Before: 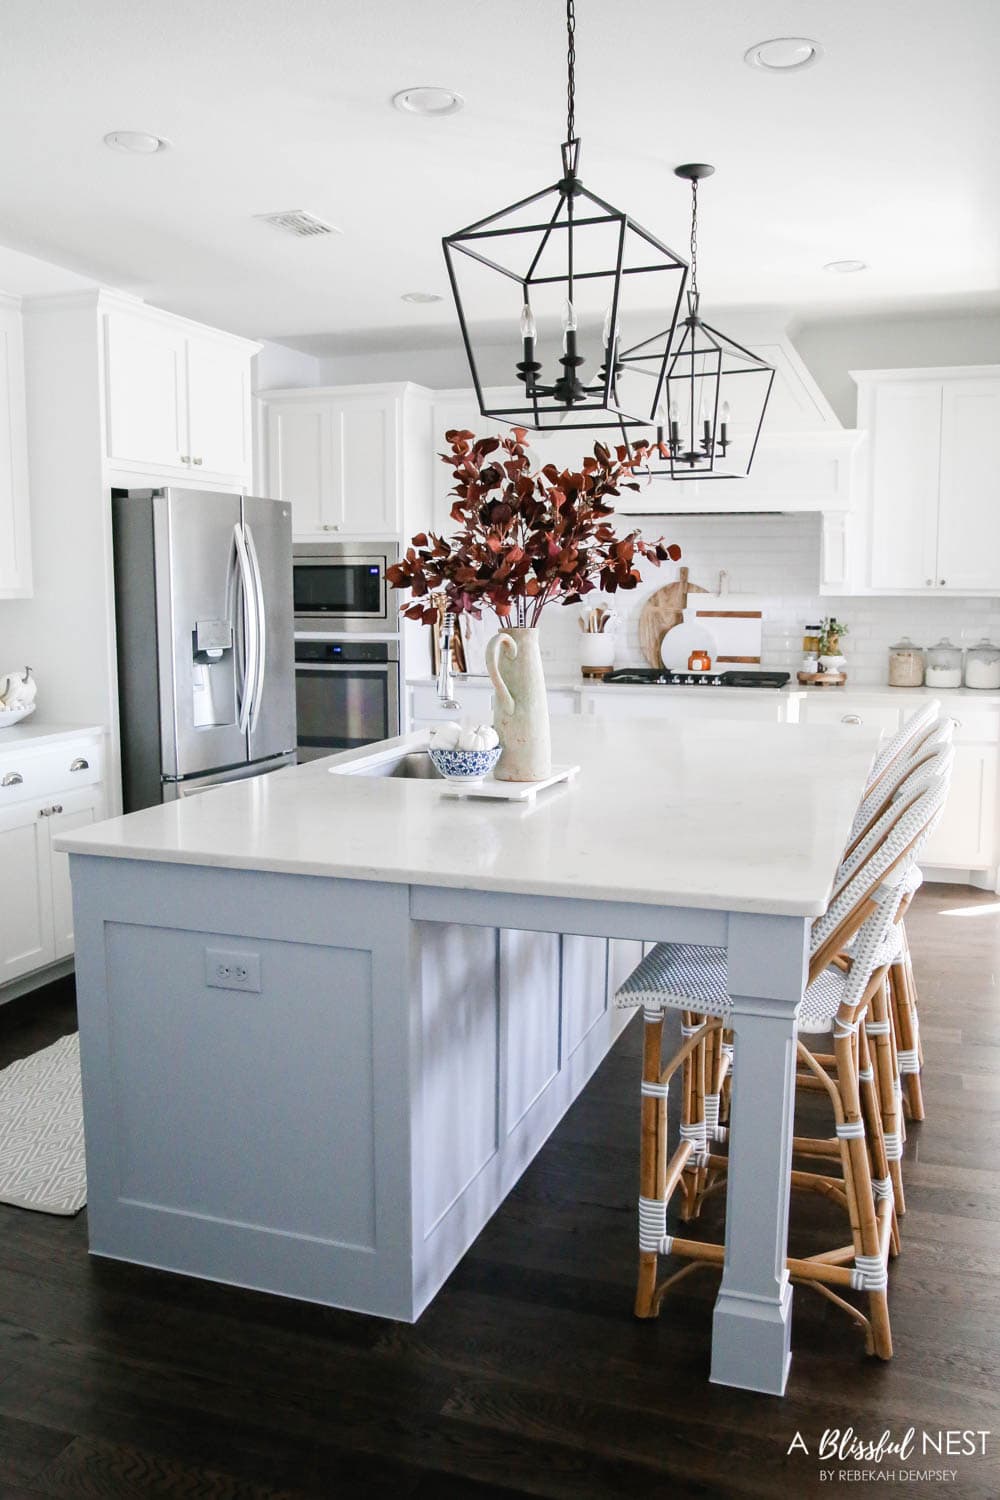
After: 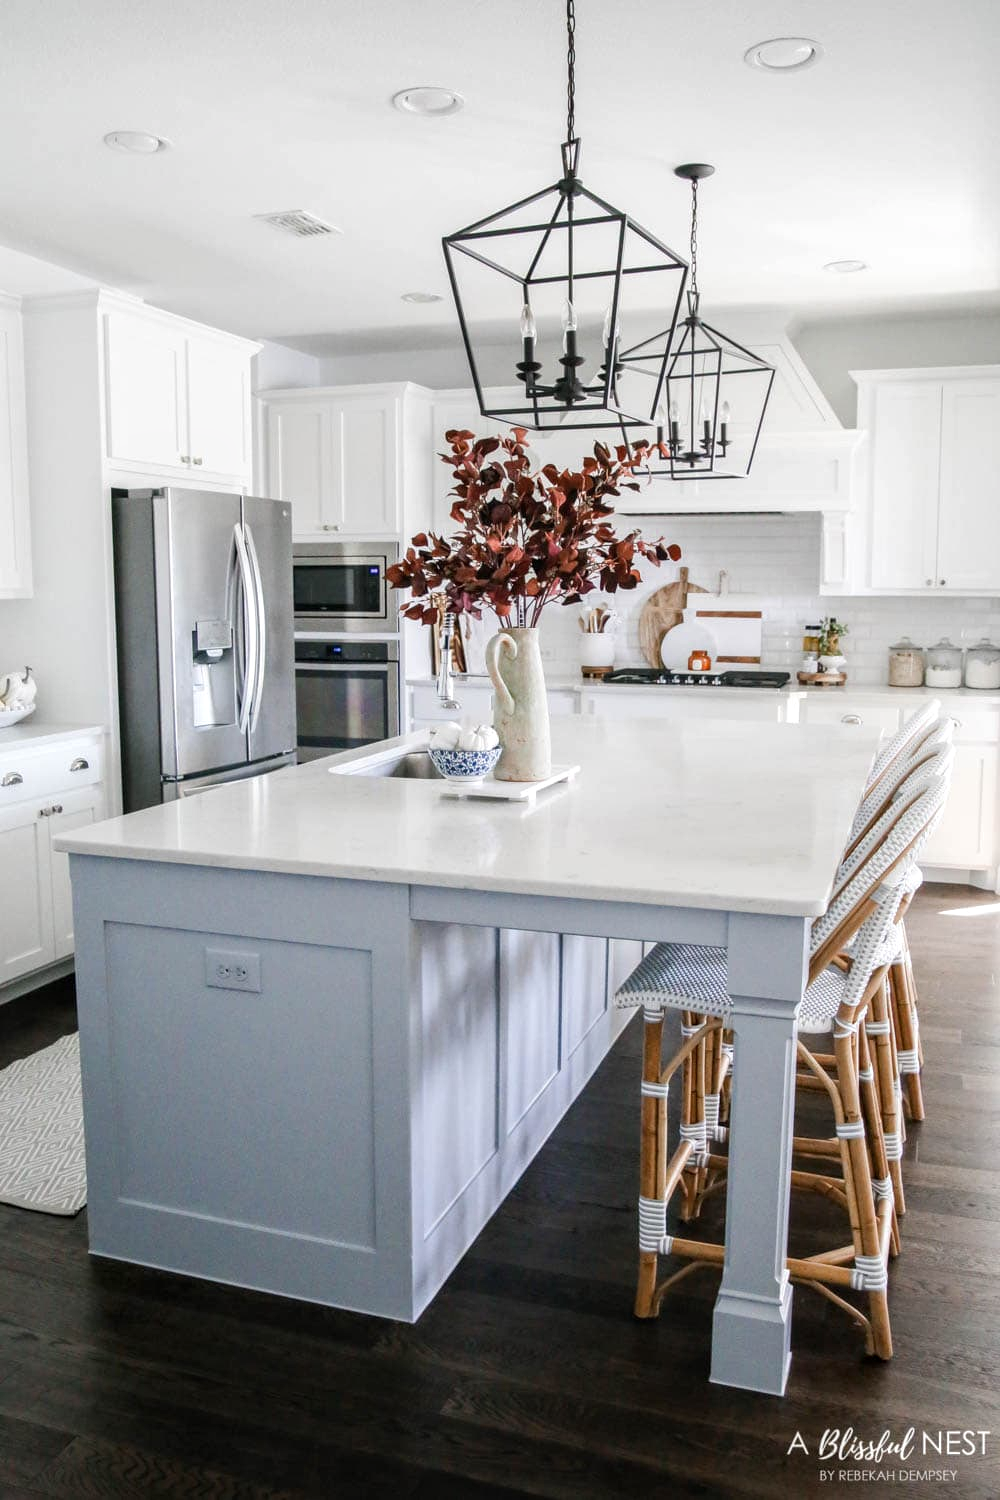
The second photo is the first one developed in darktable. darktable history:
exposure: exposure 0 EV, compensate highlight preservation false
local contrast: on, module defaults
